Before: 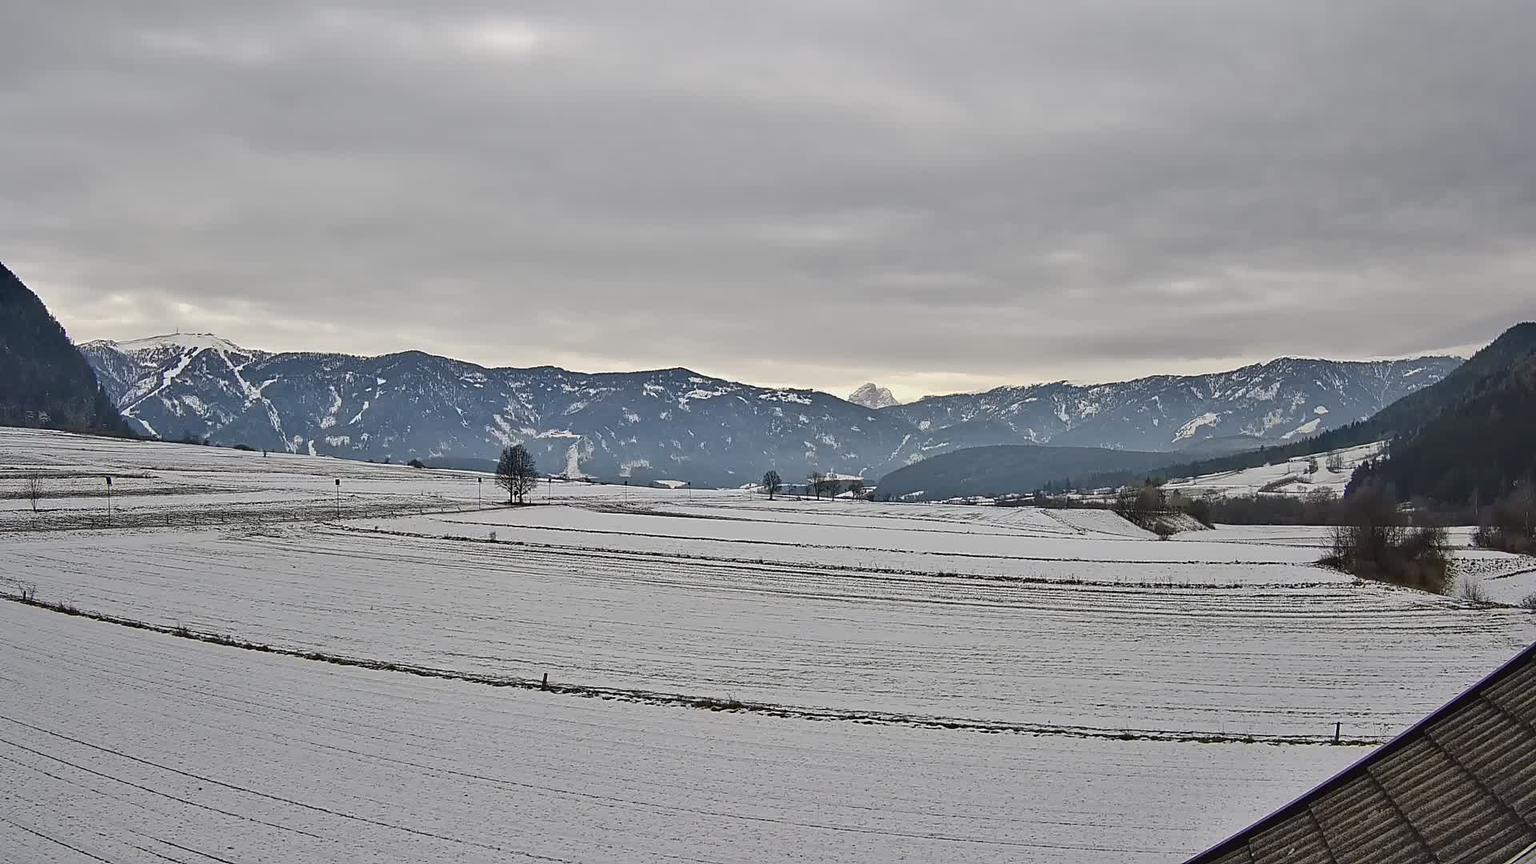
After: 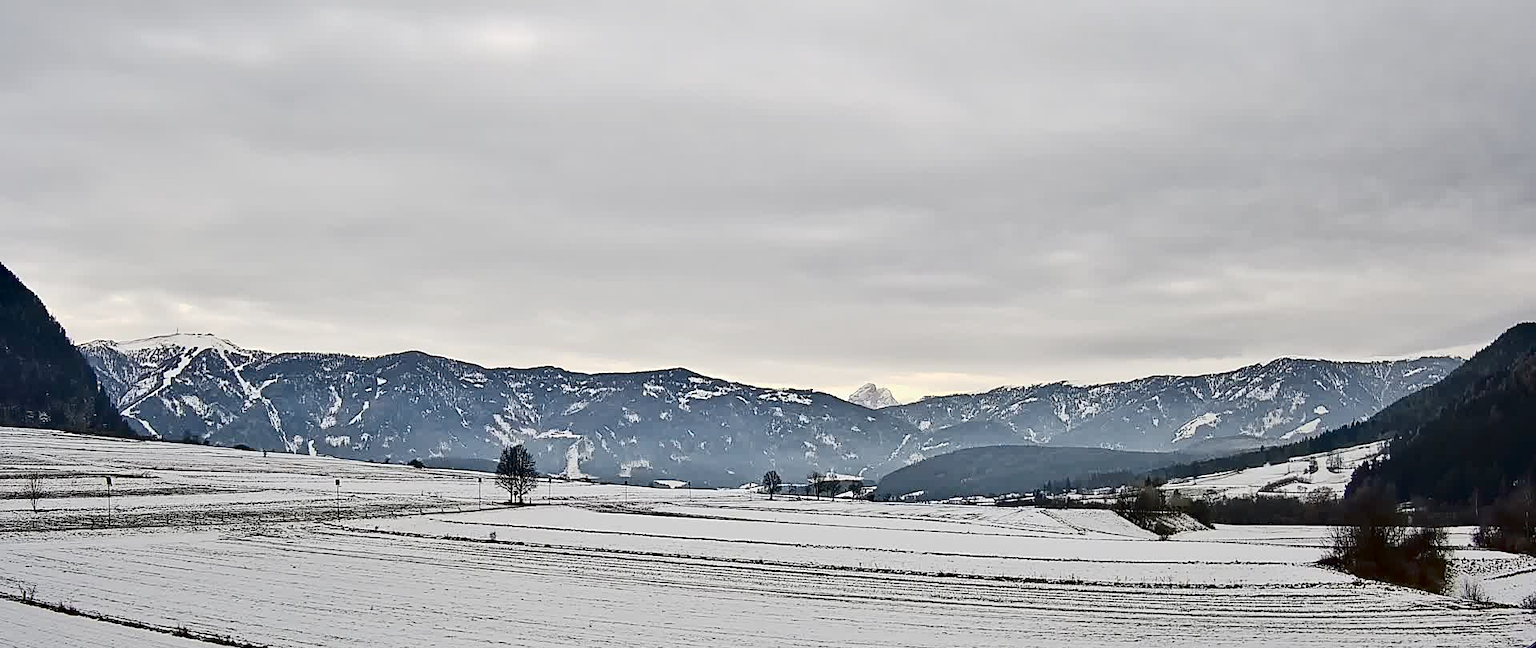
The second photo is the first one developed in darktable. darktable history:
crop: bottom 24.826%
sharpen: amount 0.204
base curve: curves: ch0 [(0, 0) (0.235, 0.266) (0.503, 0.496) (0.786, 0.72) (1, 1)], preserve colors none
tone curve: curves: ch0 [(0, 0) (0.003, 0.002) (0.011, 0.006) (0.025, 0.014) (0.044, 0.02) (0.069, 0.027) (0.1, 0.036) (0.136, 0.05) (0.177, 0.081) (0.224, 0.118) (0.277, 0.183) (0.335, 0.262) (0.399, 0.351) (0.468, 0.456) (0.543, 0.571) (0.623, 0.692) (0.709, 0.795) (0.801, 0.88) (0.898, 0.948) (1, 1)], color space Lab, independent channels, preserve colors none
exposure: black level correction 0.007, exposure 0.103 EV, compensate highlight preservation false
